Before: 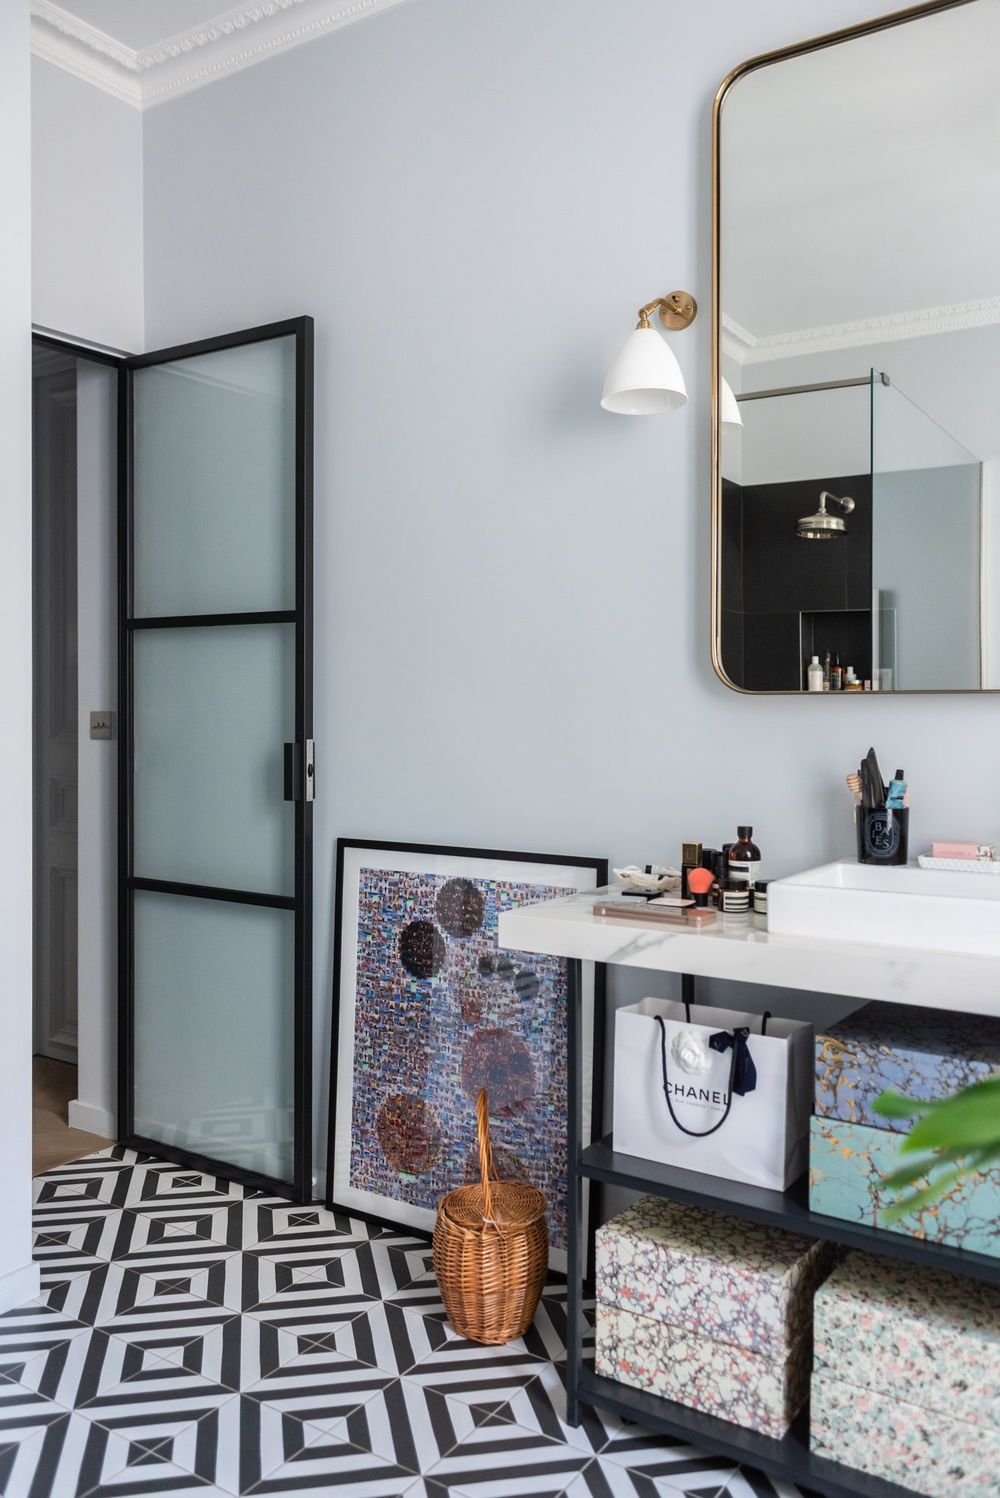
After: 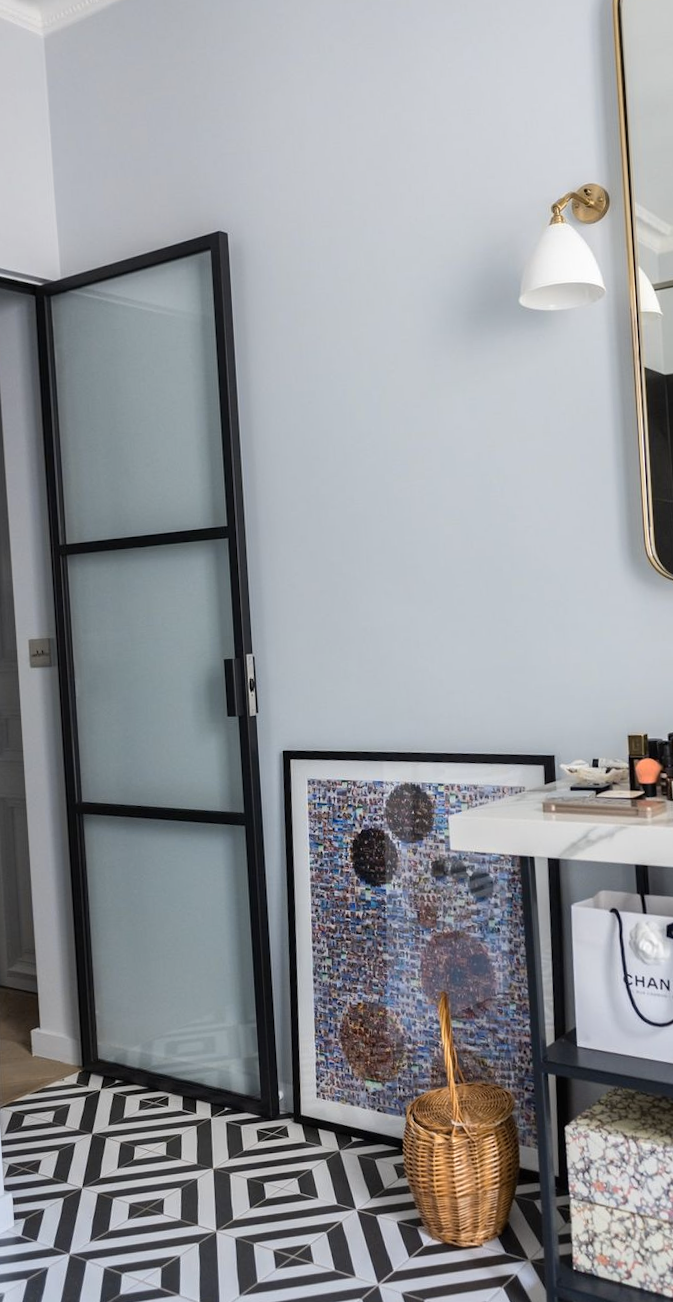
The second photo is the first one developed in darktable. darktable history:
color contrast: green-magenta contrast 0.8, blue-yellow contrast 1.1, unbound 0
rotate and perspective: rotation -3.52°, crop left 0.036, crop right 0.964, crop top 0.081, crop bottom 0.919
color zones: curves: ch0 [(0, 0.558) (0.143, 0.559) (0.286, 0.529) (0.429, 0.505) (0.571, 0.5) (0.714, 0.5) (0.857, 0.5) (1, 0.558)]; ch1 [(0, 0.469) (0.01, 0.469) (0.12, 0.446) (0.248, 0.469) (0.5, 0.5) (0.748, 0.5) (0.99, 0.469) (1, 0.469)]
crop and rotate: left 6.617%, right 26.717%
